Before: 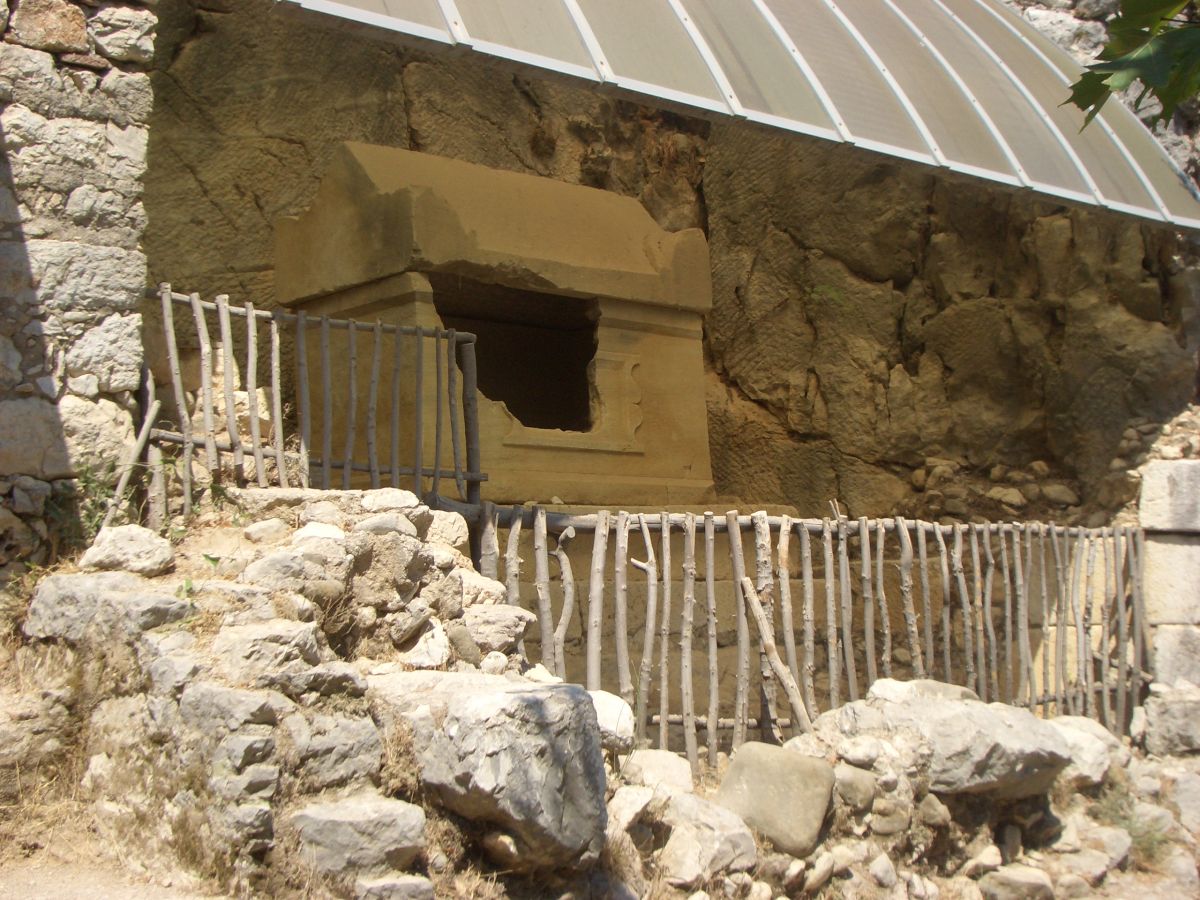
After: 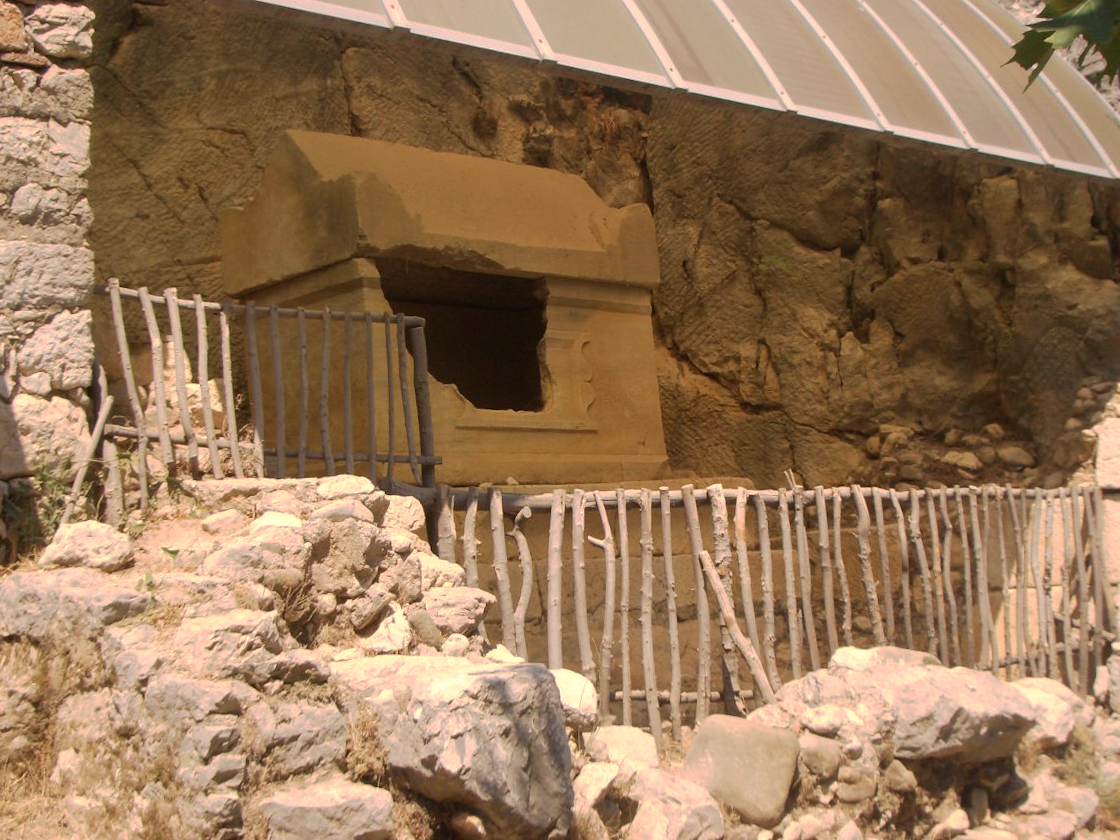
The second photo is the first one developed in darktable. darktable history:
white balance: red 1.127, blue 0.943
rotate and perspective: rotation -2.12°, lens shift (vertical) 0.009, lens shift (horizontal) -0.008, automatic cropping original format, crop left 0.036, crop right 0.964, crop top 0.05, crop bottom 0.959
tone curve: curves: ch0 [(0, 0) (0.003, 0.003) (0.011, 0.011) (0.025, 0.025) (0.044, 0.044) (0.069, 0.068) (0.1, 0.098) (0.136, 0.134) (0.177, 0.175) (0.224, 0.221) (0.277, 0.273) (0.335, 0.33) (0.399, 0.393) (0.468, 0.461) (0.543, 0.534) (0.623, 0.614) (0.709, 0.69) (0.801, 0.752) (0.898, 0.835) (1, 1)], preserve colors none
crop: left 1.743%, right 0.268%, bottom 2.011%
